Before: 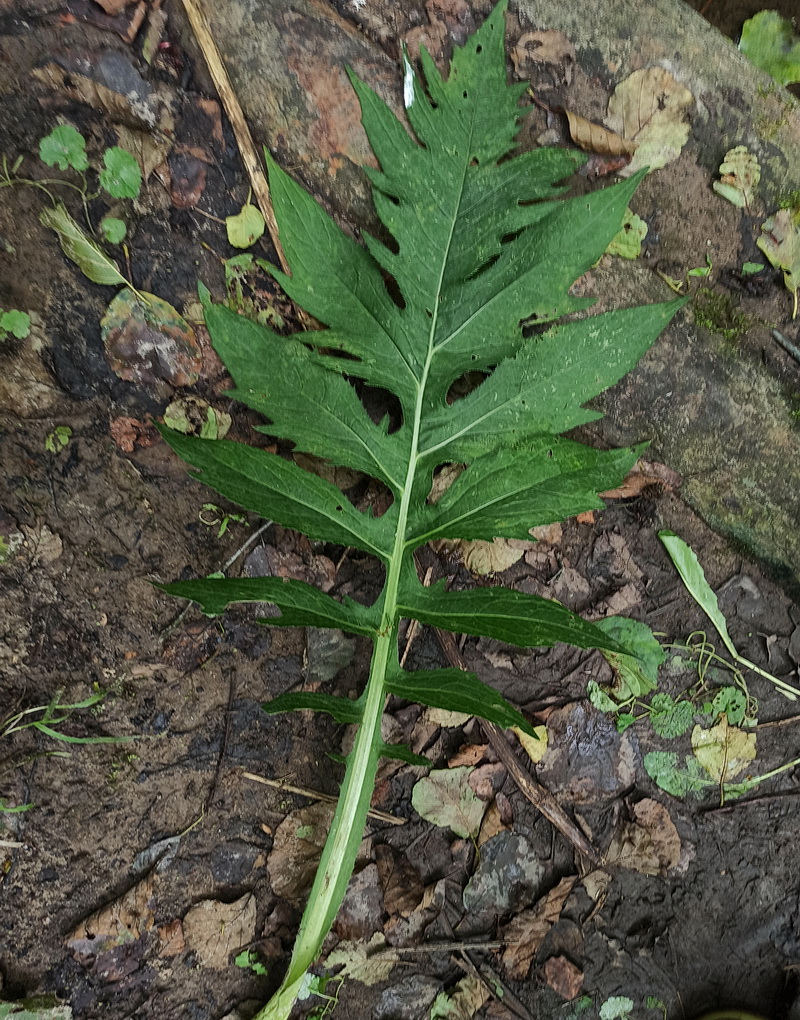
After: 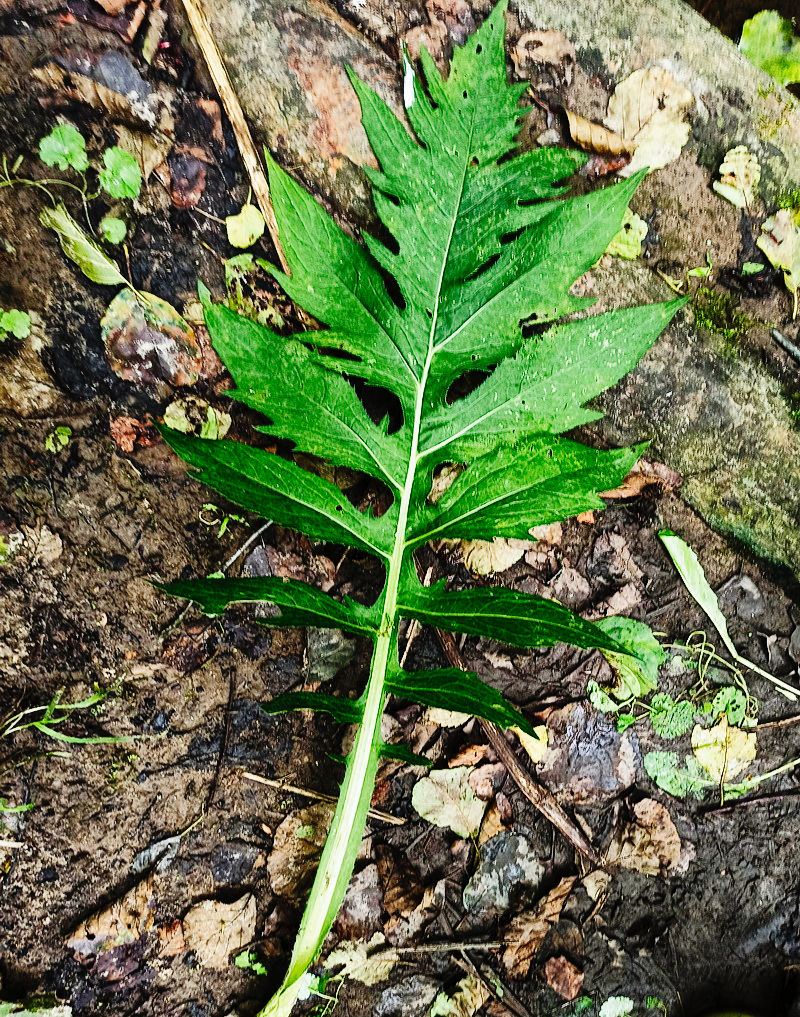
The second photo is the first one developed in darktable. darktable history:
tone curve: curves: ch0 [(0, 0) (0.003, 0.002) (0.011, 0.006) (0.025, 0.014) (0.044, 0.02) (0.069, 0.027) (0.1, 0.036) (0.136, 0.05) (0.177, 0.081) (0.224, 0.118) (0.277, 0.183) (0.335, 0.262) (0.399, 0.351) (0.468, 0.456) (0.543, 0.571) (0.623, 0.692) (0.709, 0.795) (0.801, 0.88) (0.898, 0.948) (1, 1)], preserve colors none
base curve: curves: ch0 [(0, 0) (0.028, 0.03) (0.121, 0.232) (0.46, 0.748) (0.859, 0.968) (1, 1)], preserve colors none
crop: top 0.05%, bottom 0.098%
